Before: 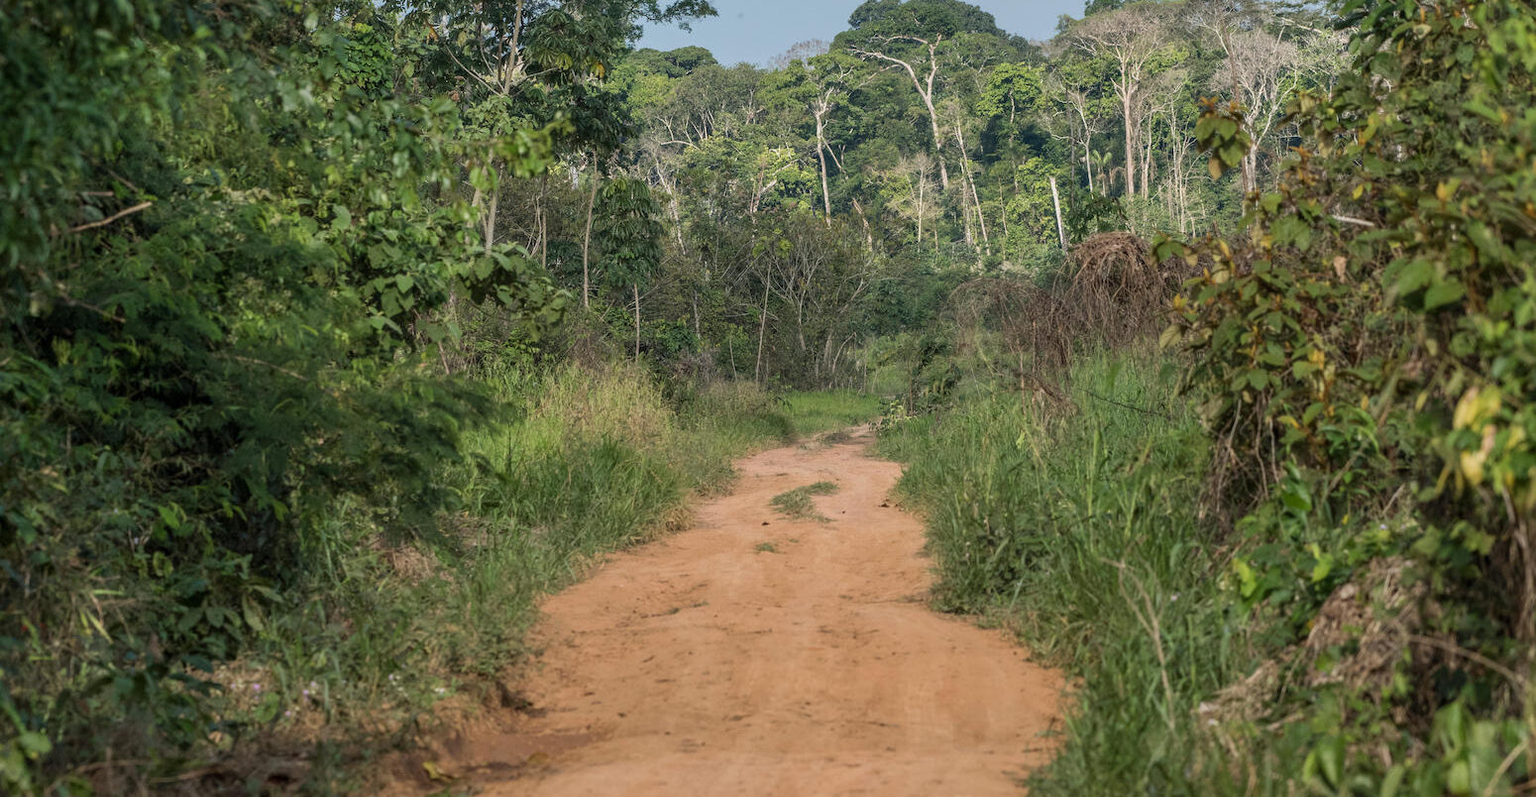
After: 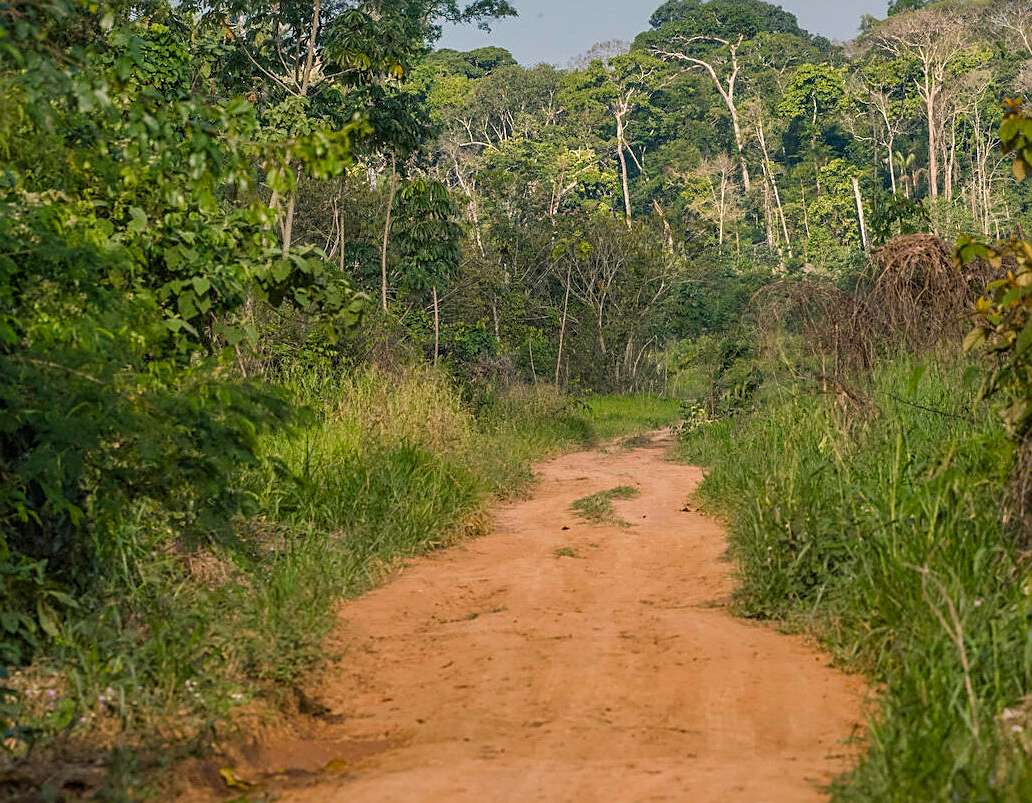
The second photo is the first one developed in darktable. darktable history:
color balance rgb: highlights gain › chroma 3.657%, highlights gain › hue 58.65°, linear chroma grading › global chroma 15.357%, perceptual saturation grading › global saturation 0.048%, perceptual saturation grading › highlights -8.42%, perceptual saturation grading › mid-tones 18.587%, perceptual saturation grading › shadows 28.389%
exposure: black level correction 0, compensate highlight preservation false
crop and rotate: left 13.416%, right 19.945%
sharpen: on, module defaults
